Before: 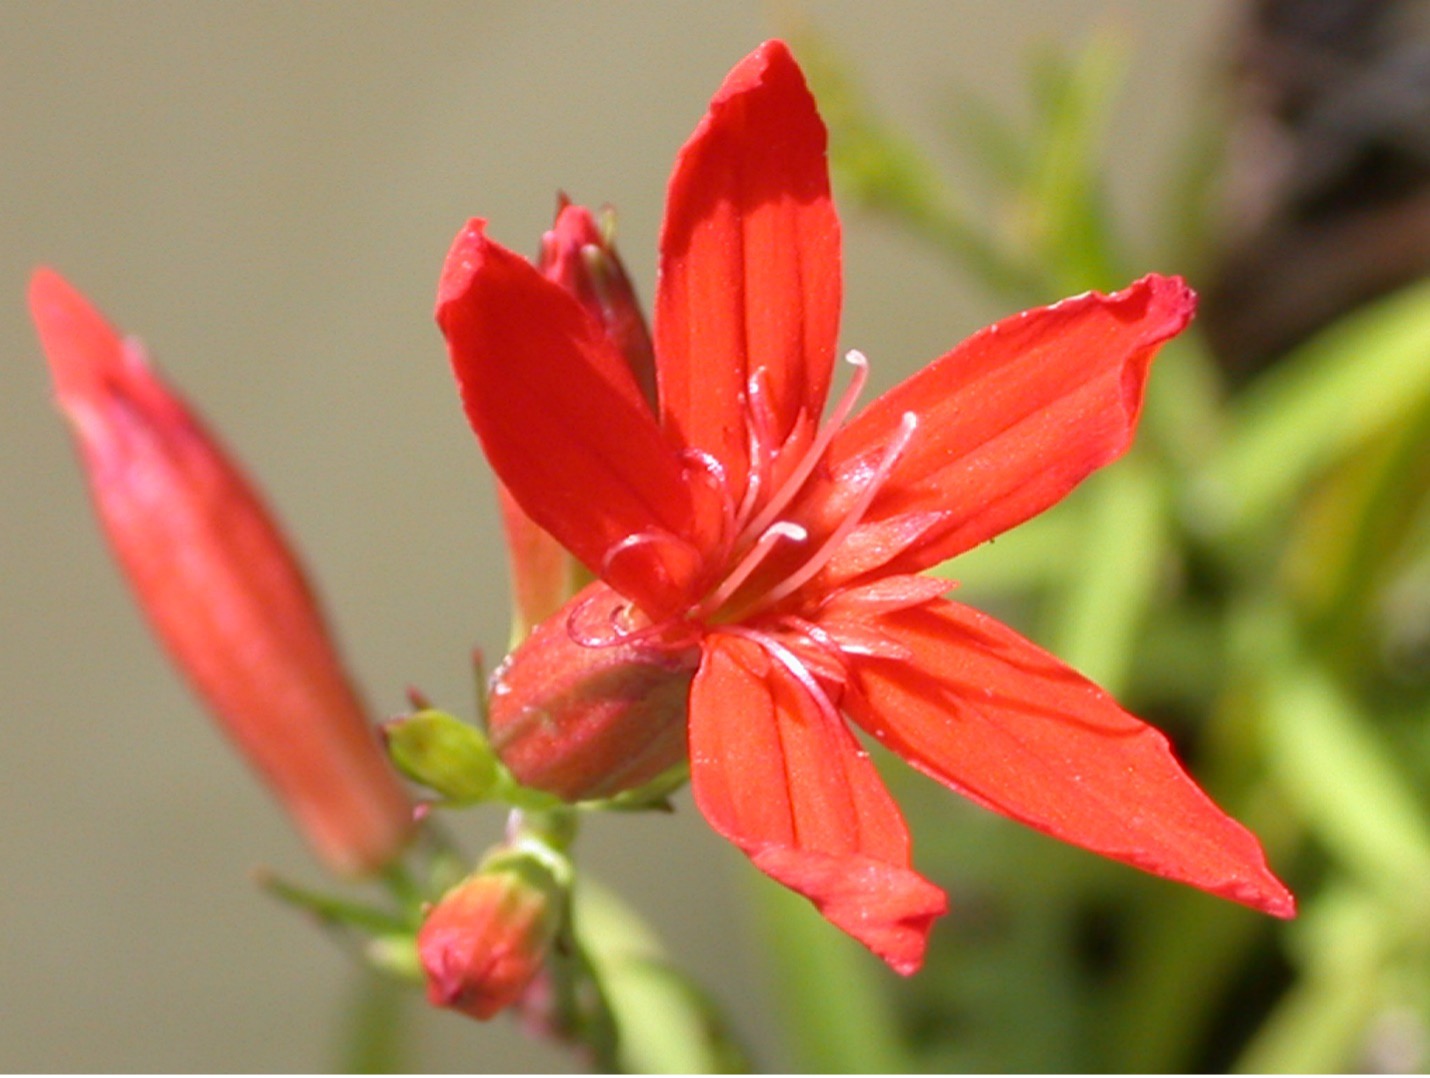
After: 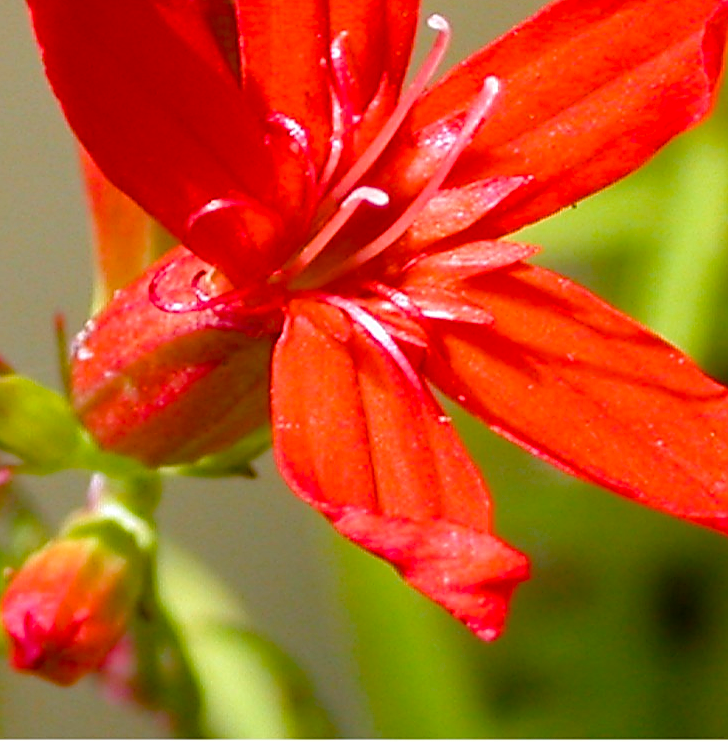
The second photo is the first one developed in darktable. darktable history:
sharpen: radius 1.4, amount 1.25, threshold 0.7
haze removal: compatibility mode true, adaptive false
crop and rotate: left 29.237%, top 31.152%, right 19.807%
color balance rgb: perceptual saturation grading › global saturation 35%, perceptual saturation grading › highlights -25%, perceptual saturation grading › shadows 50%
